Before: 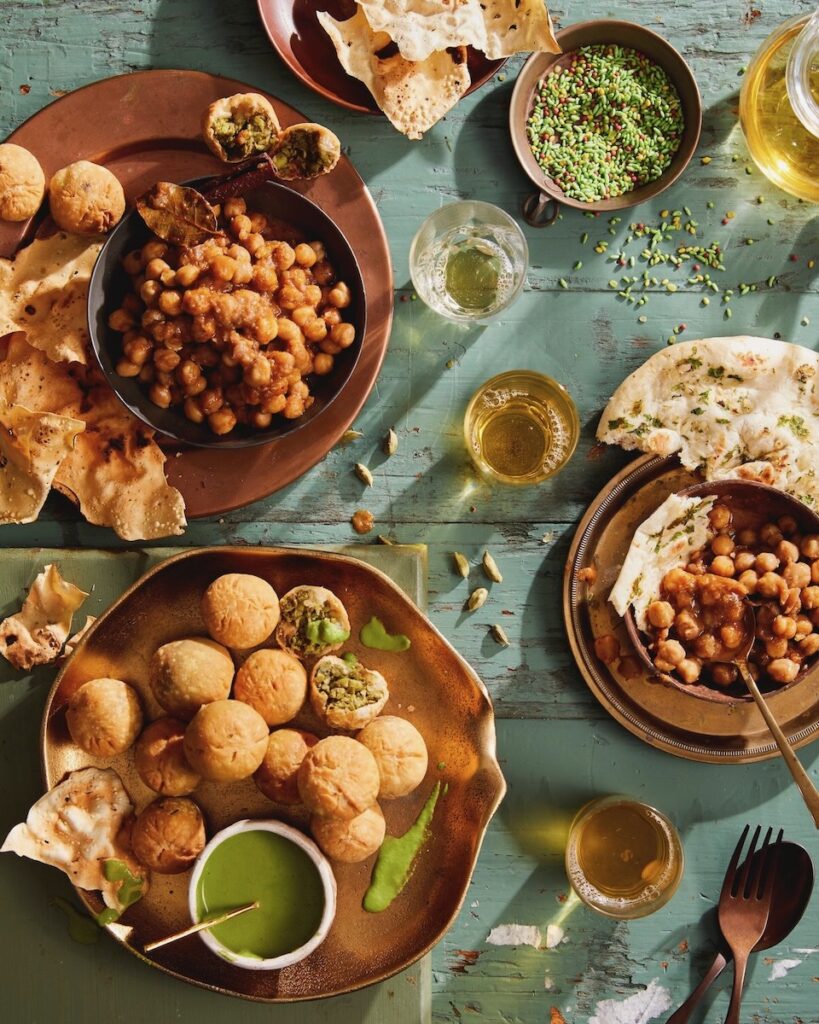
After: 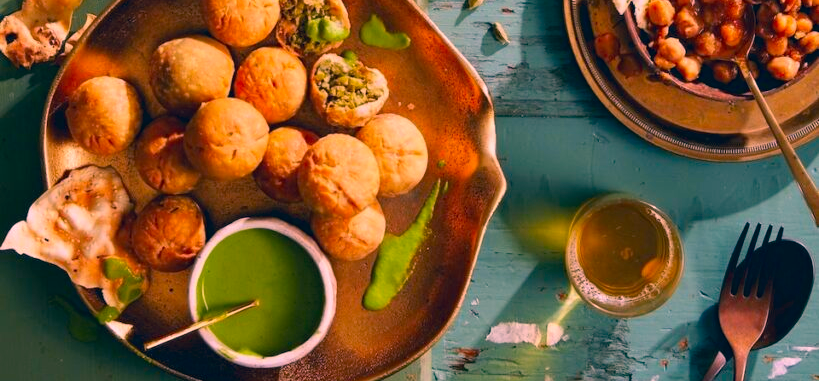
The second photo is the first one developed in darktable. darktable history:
crop and rotate: top 58.805%, bottom 3.9%
color correction: highlights a* 16.85, highlights b* 0.215, shadows a* -14.76, shadows b* -14.19, saturation 1.47
